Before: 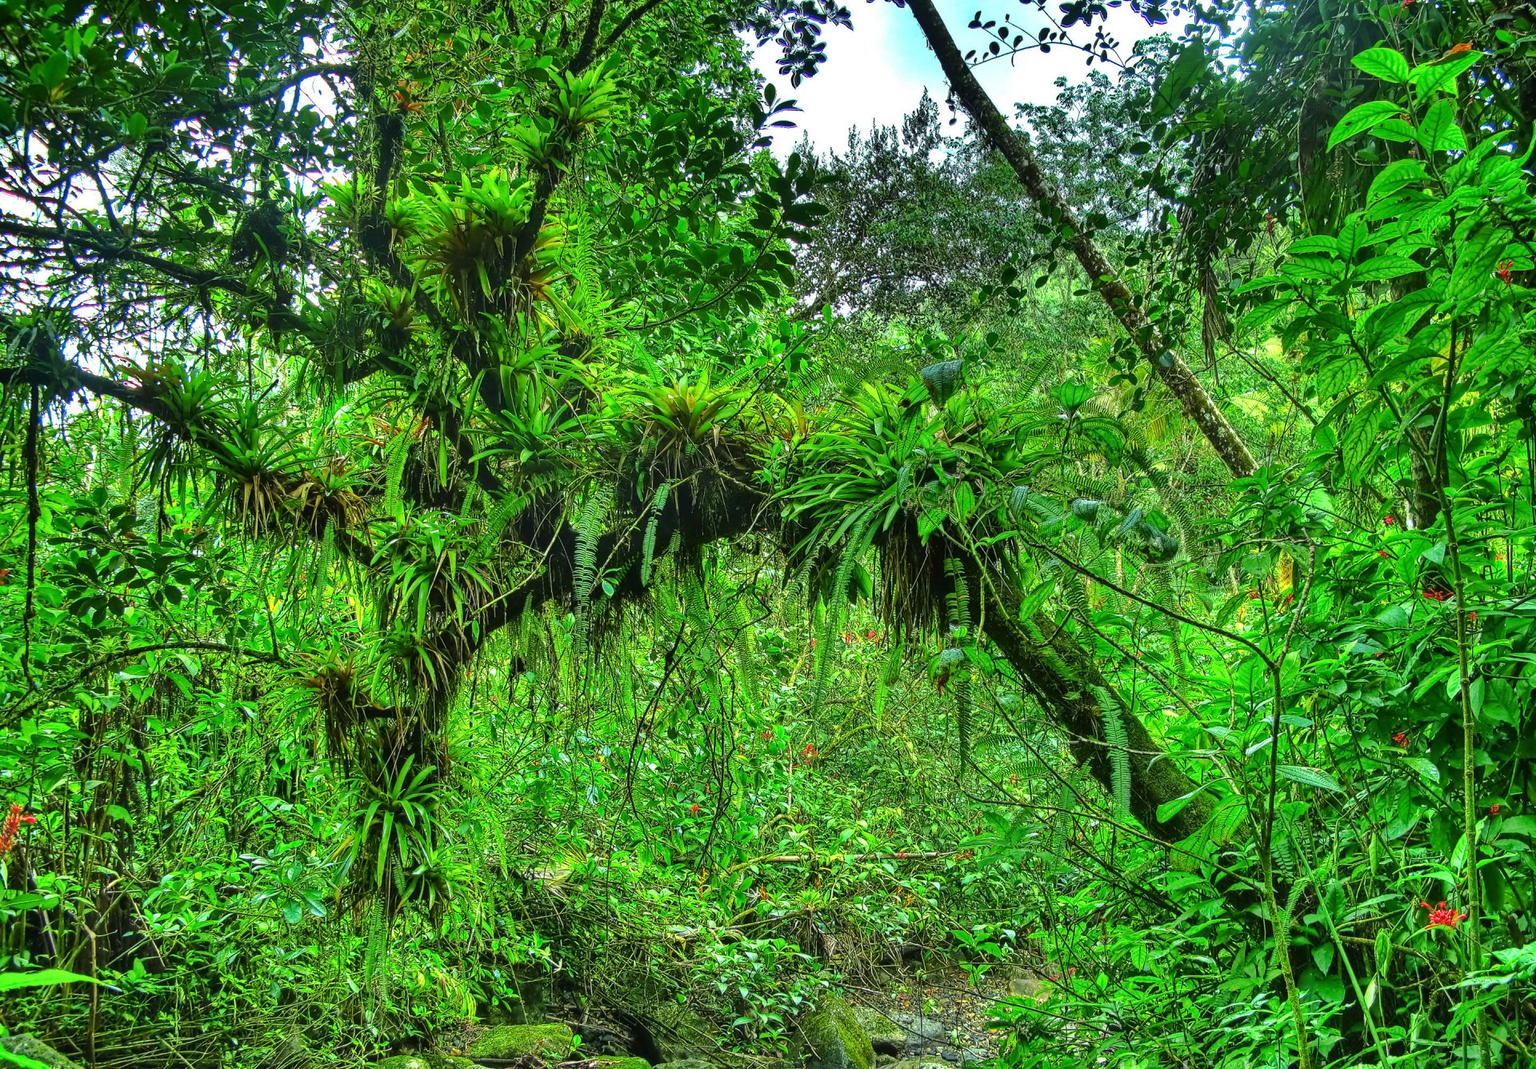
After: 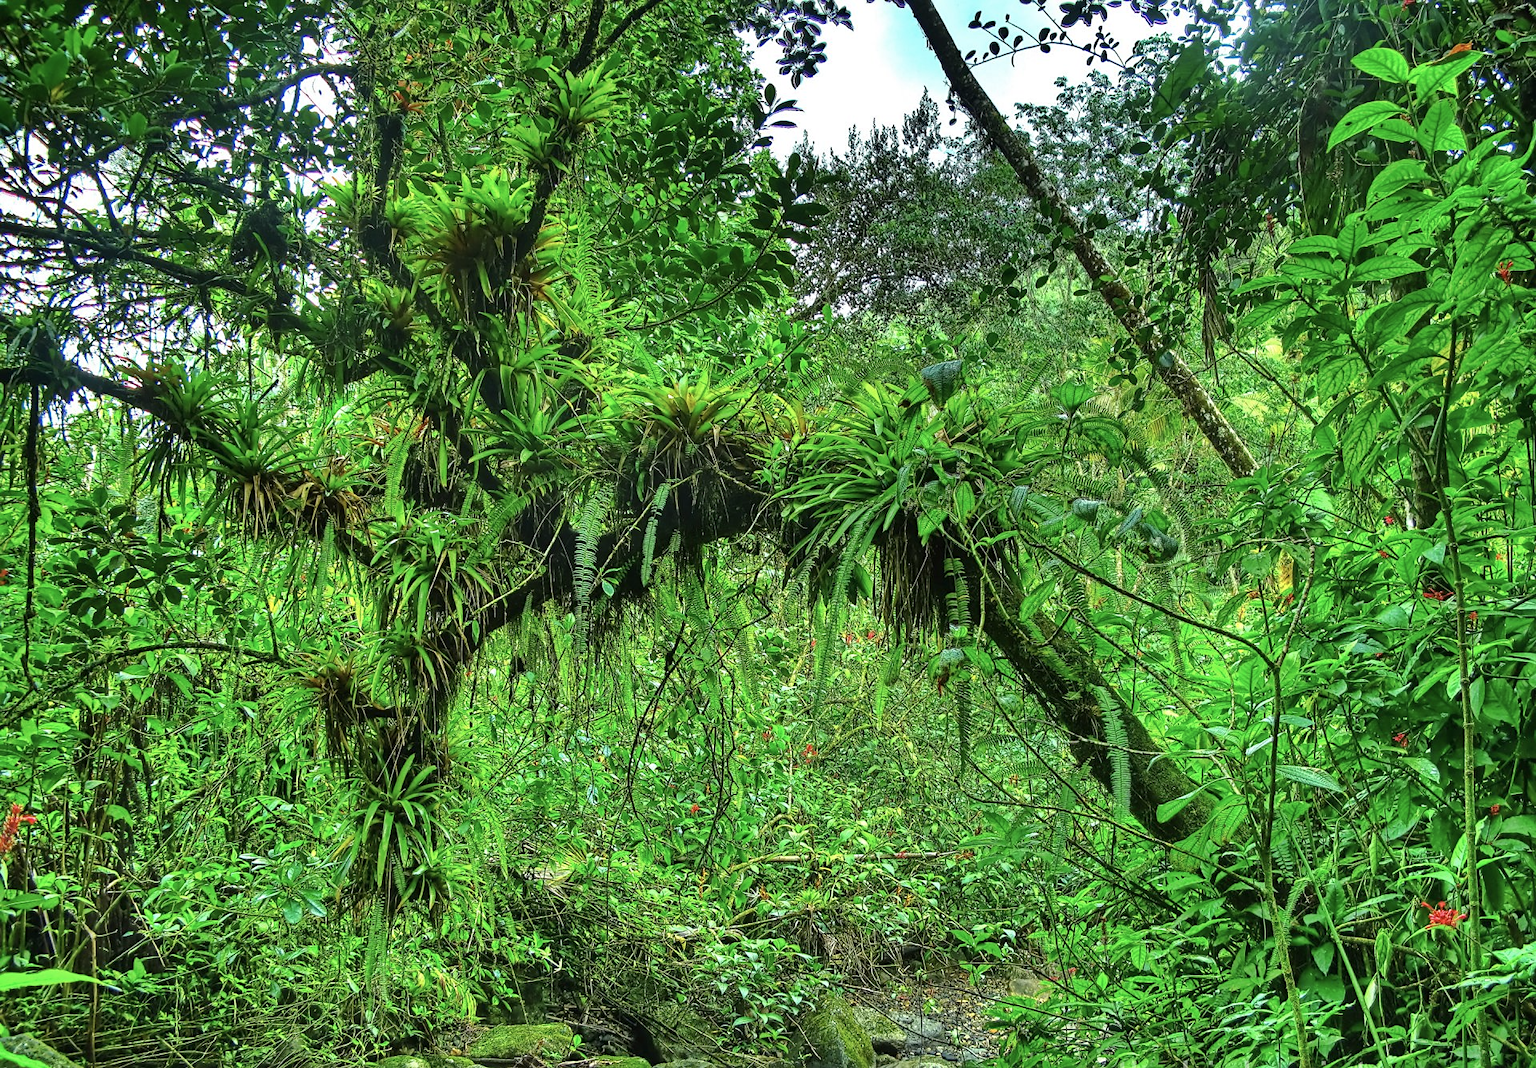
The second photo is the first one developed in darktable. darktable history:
contrast brightness saturation: saturation -0.16
sharpen: amount 0.211
